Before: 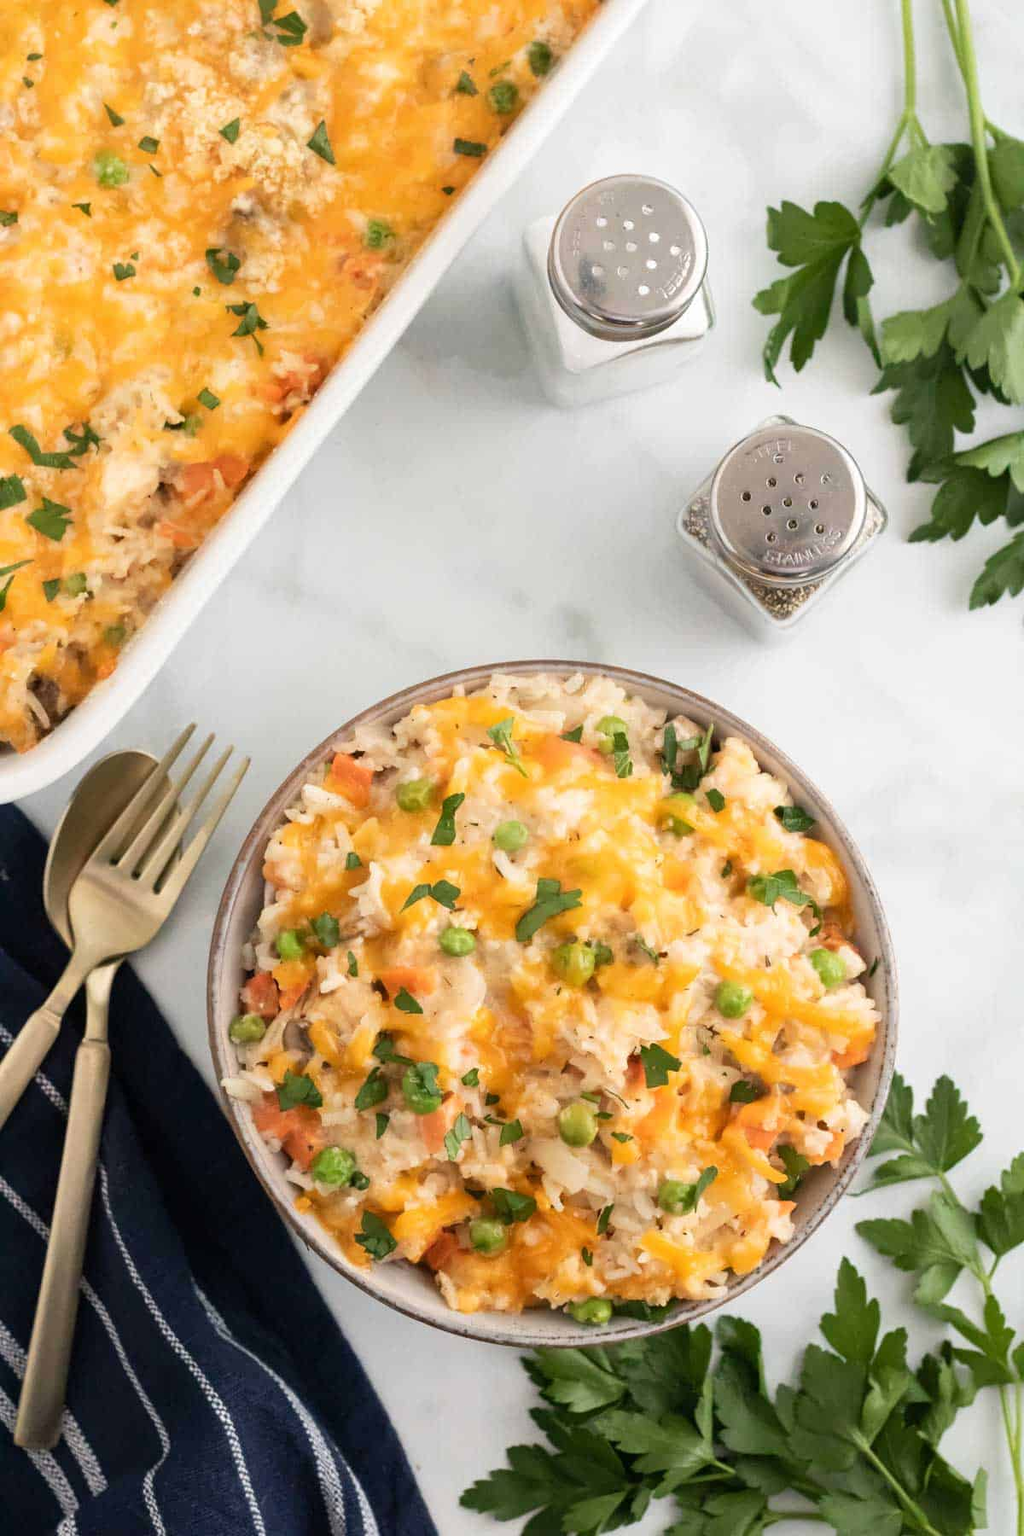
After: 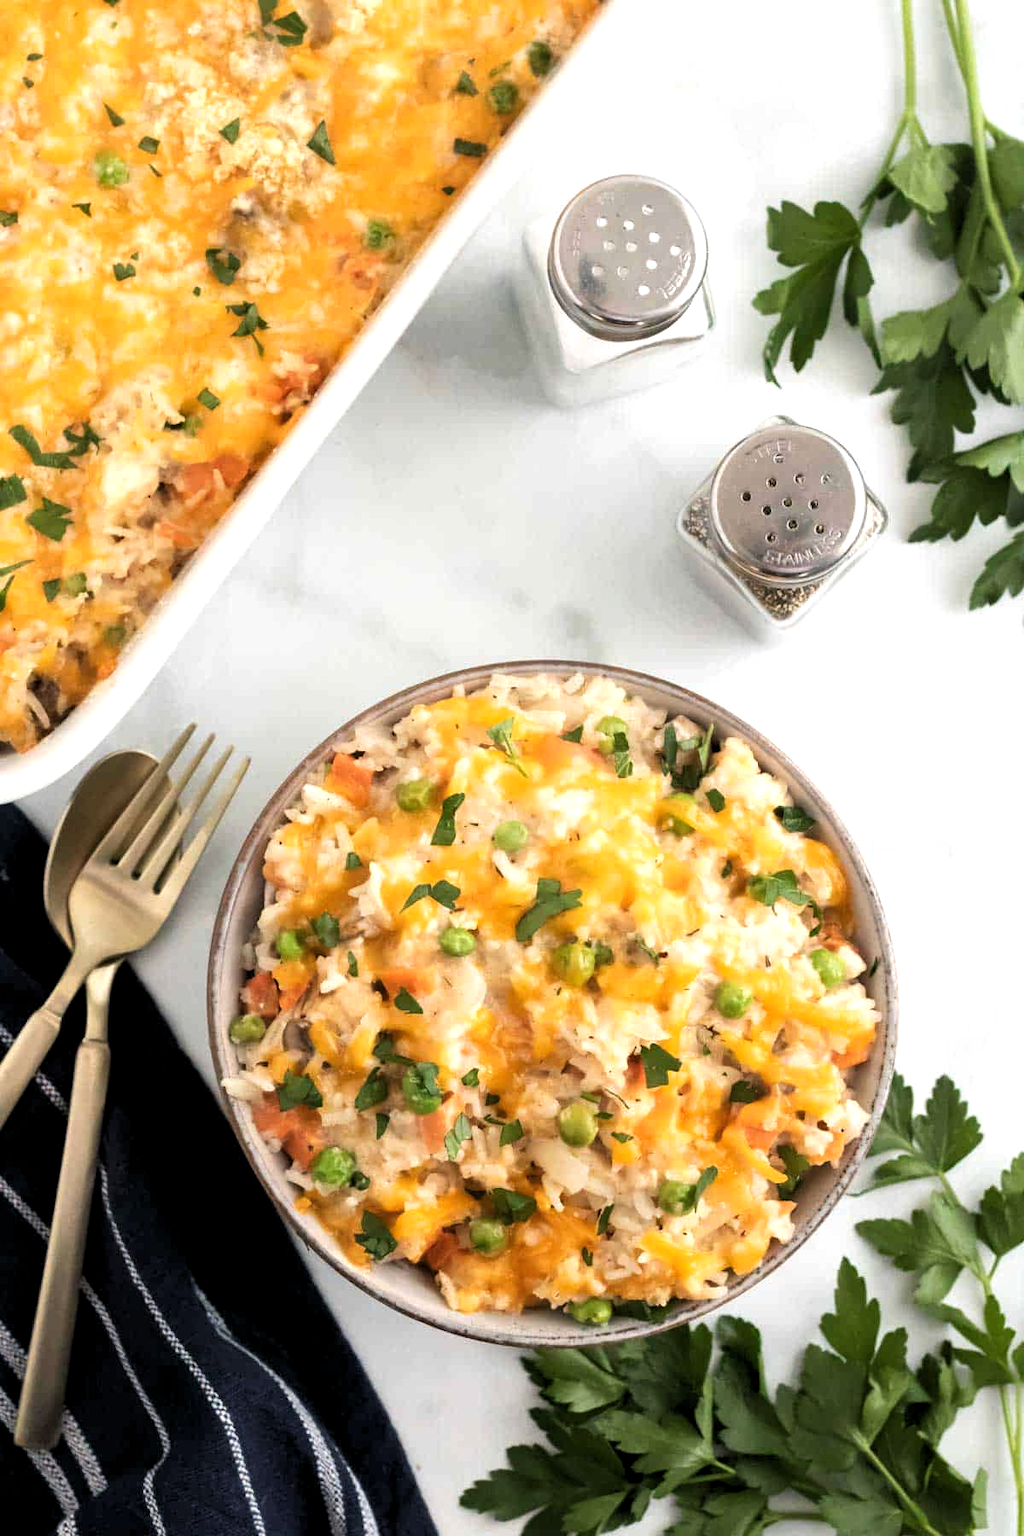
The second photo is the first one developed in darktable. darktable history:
levels: levels [0.052, 0.496, 0.908]
